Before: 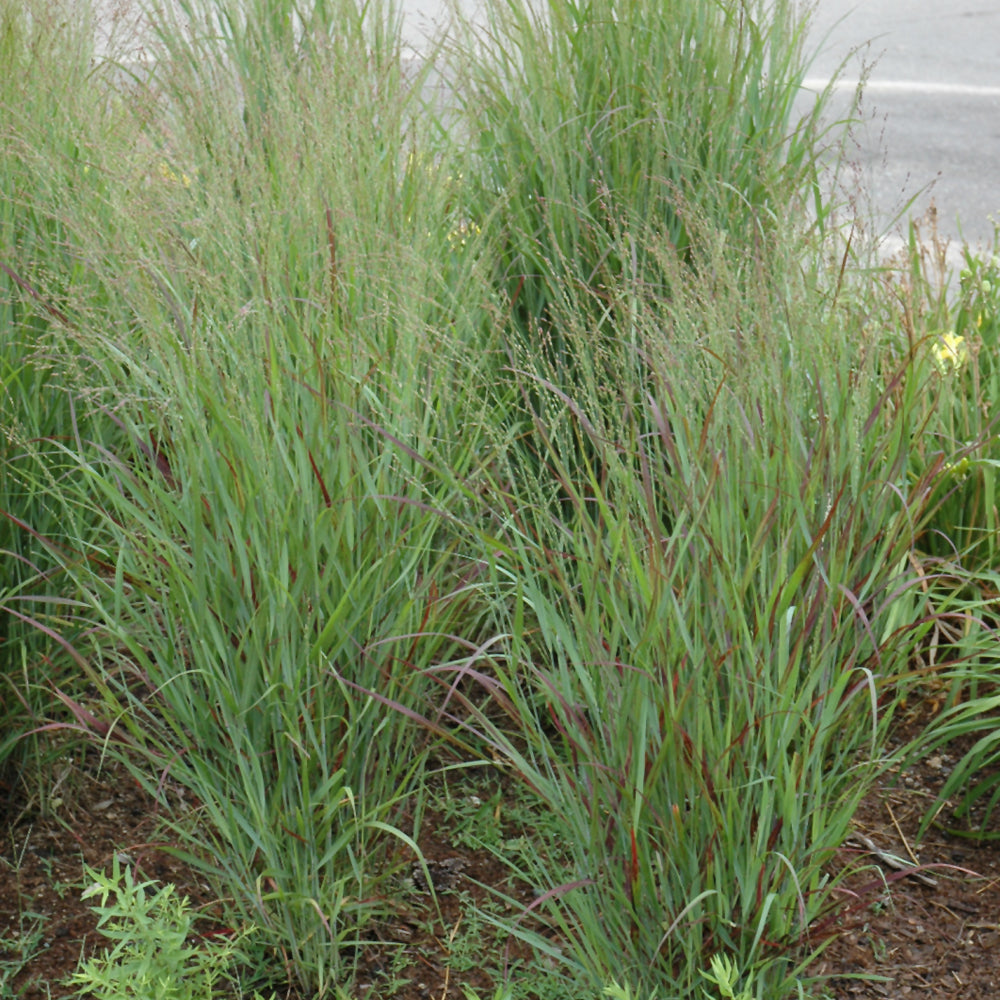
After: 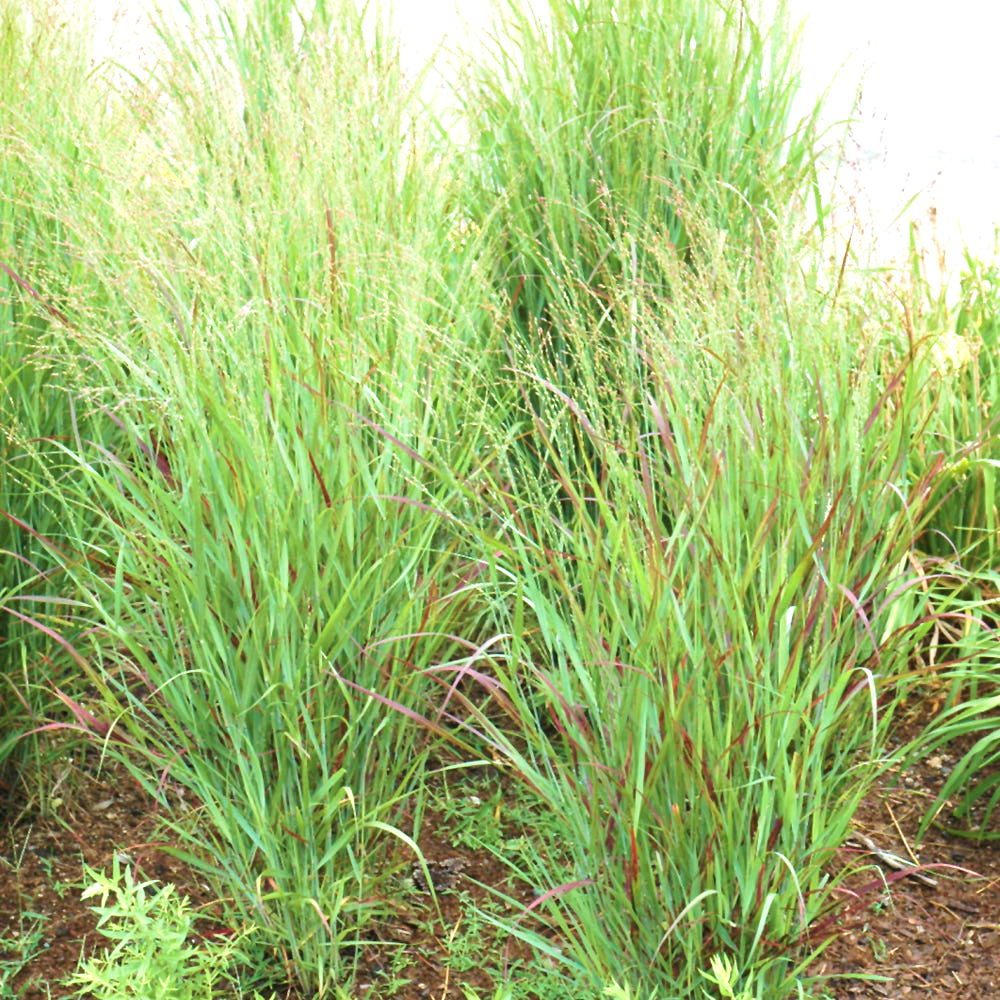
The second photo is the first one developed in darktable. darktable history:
velvia: strength 50%
exposure: black level correction 0, exposure 1.2 EV, compensate exposure bias true, compensate highlight preservation false
